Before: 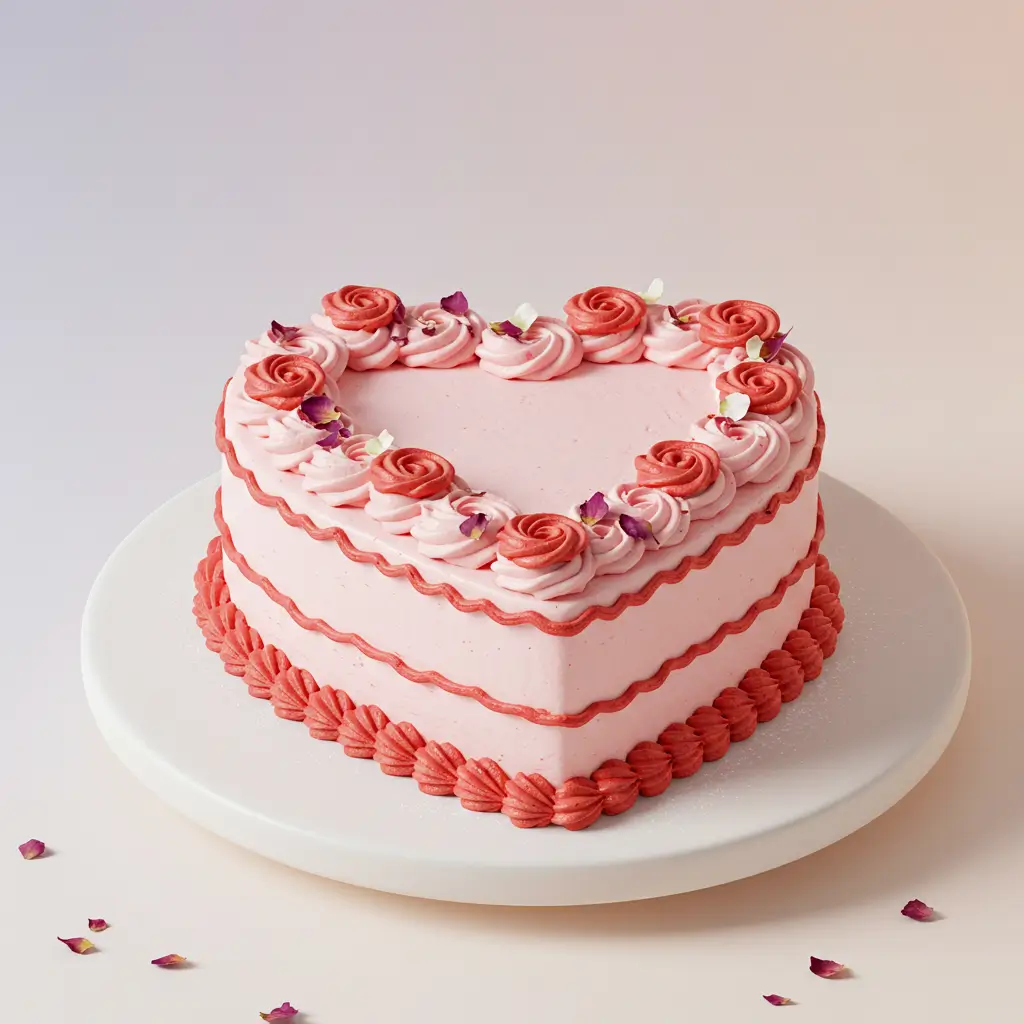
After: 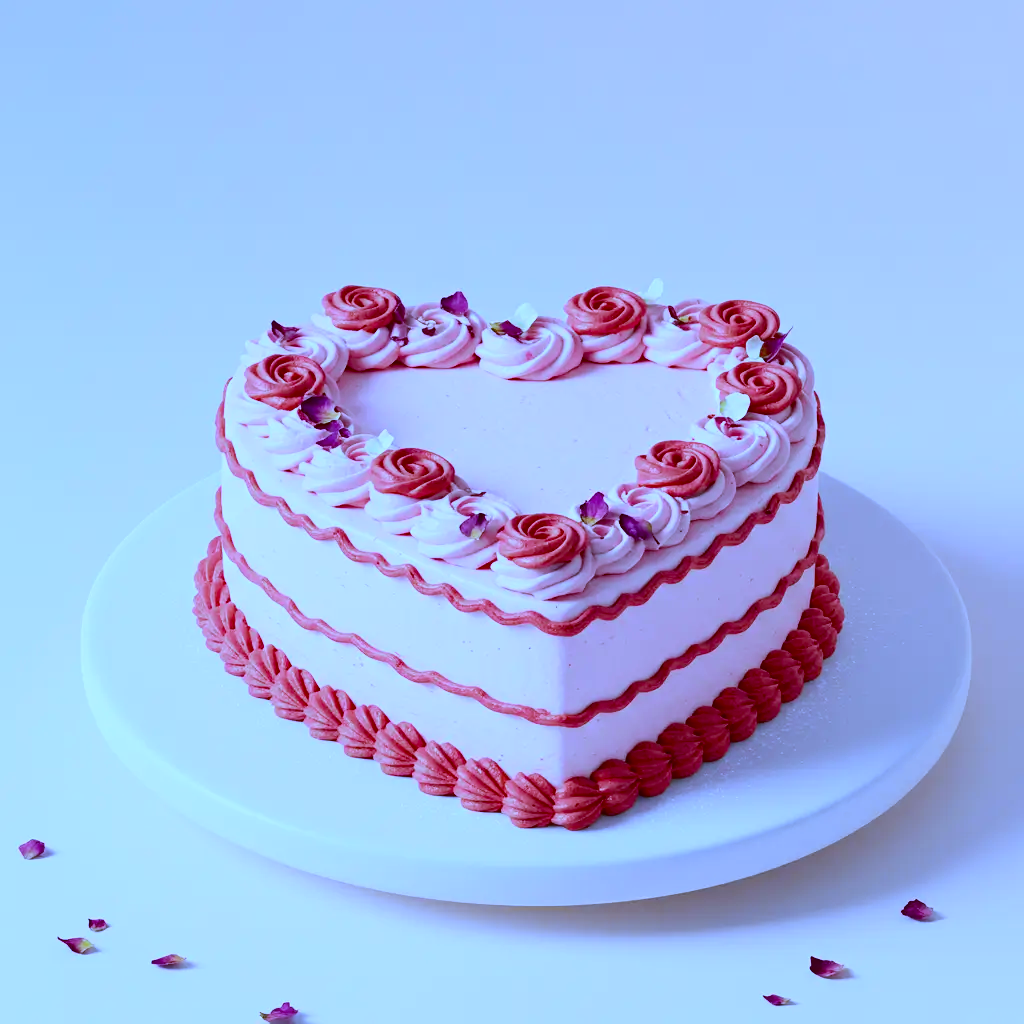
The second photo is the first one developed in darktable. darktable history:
white balance: red 0.766, blue 1.537
tone curve: curves: ch0 [(0, 0.023) (0.132, 0.075) (0.241, 0.178) (0.487, 0.491) (0.782, 0.8) (1, 0.989)]; ch1 [(0, 0) (0.396, 0.369) (0.467, 0.454) (0.498, 0.5) (0.518, 0.517) (0.57, 0.586) (0.619, 0.663) (0.692, 0.744) (1, 1)]; ch2 [(0, 0) (0.427, 0.416) (0.483, 0.481) (0.503, 0.503) (0.526, 0.527) (0.563, 0.573) (0.632, 0.667) (0.705, 0.737) (0.985, 0.966)], color space Lab, independent channels
